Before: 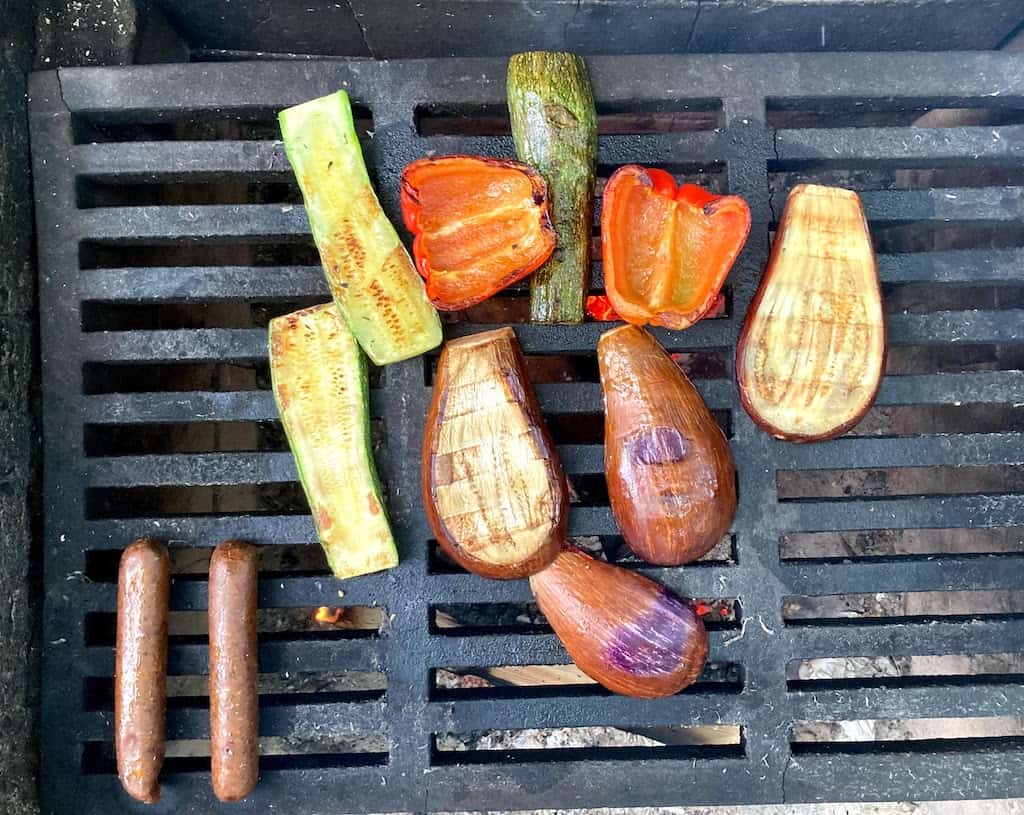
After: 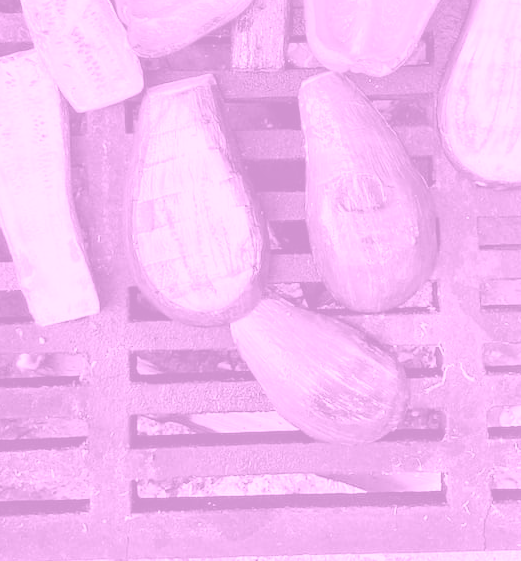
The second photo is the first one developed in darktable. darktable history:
crop and rotate: left 29.237%, top 31.152%, right 19.807%
colorize: hue 331.2°, saturation 75%, source mix 30.28%, lightness 70.52%, version 1
